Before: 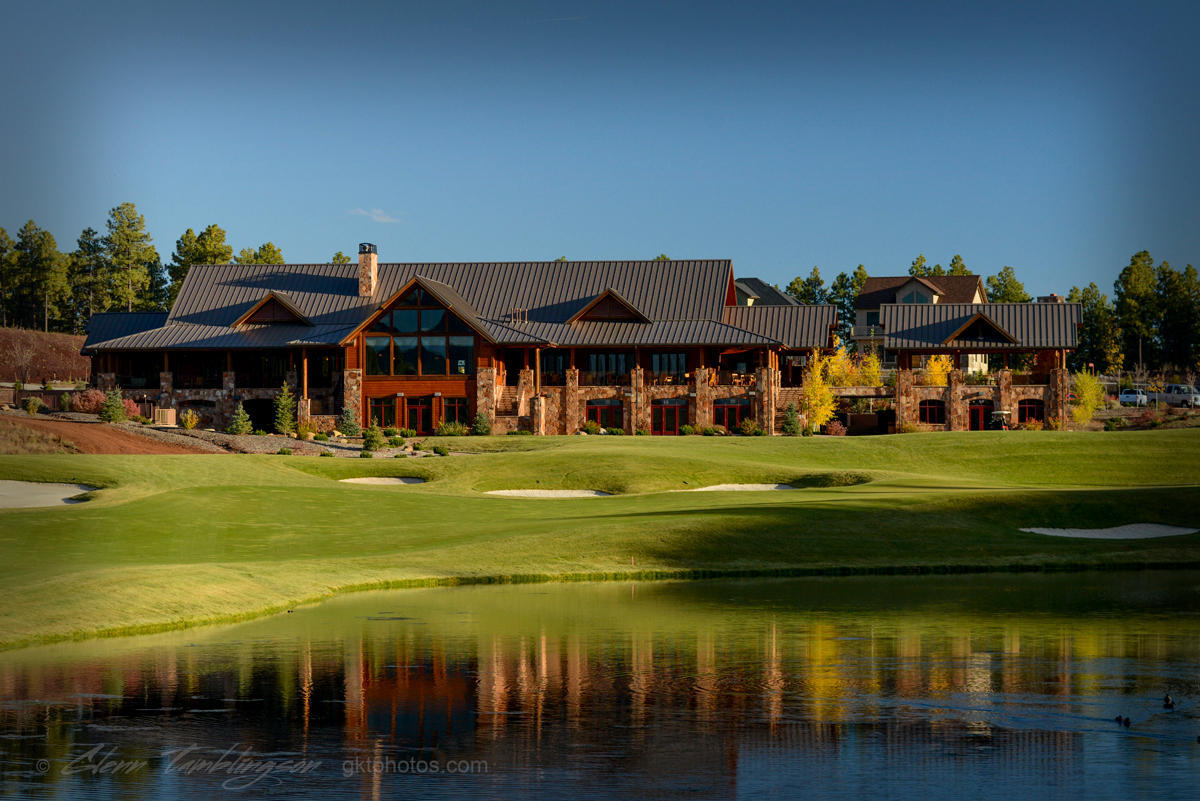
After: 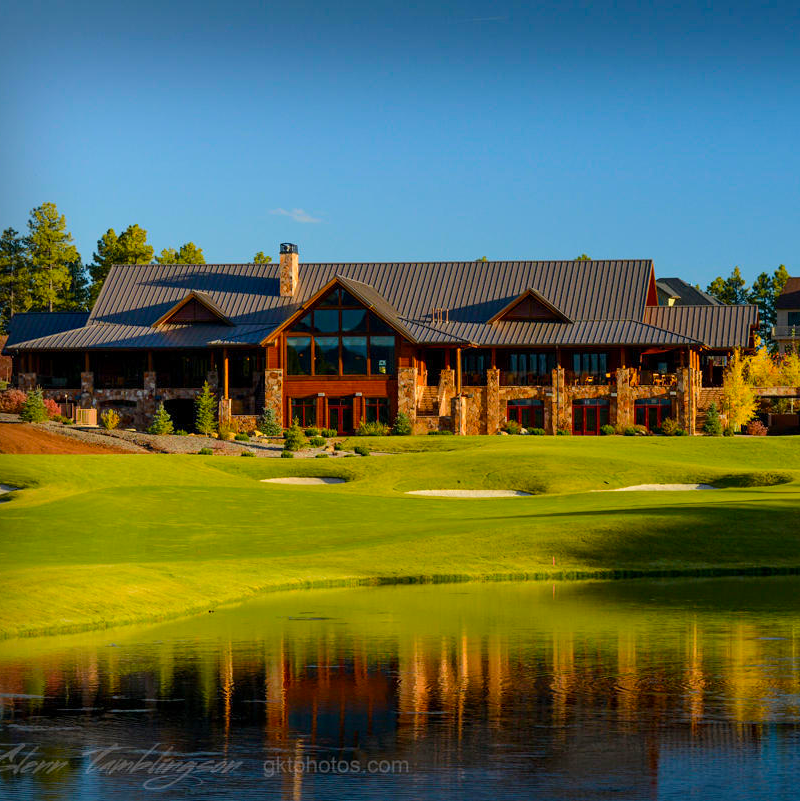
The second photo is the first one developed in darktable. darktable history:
color balance rgb: perceptual saturation grading › global saturation 25%, perceptual brilliance grading › mid-tones 10%, perceptual brilliance grading › shadows 15%, global vibrance 20%
crop and rotate: left 6.617%, right 26.717%
